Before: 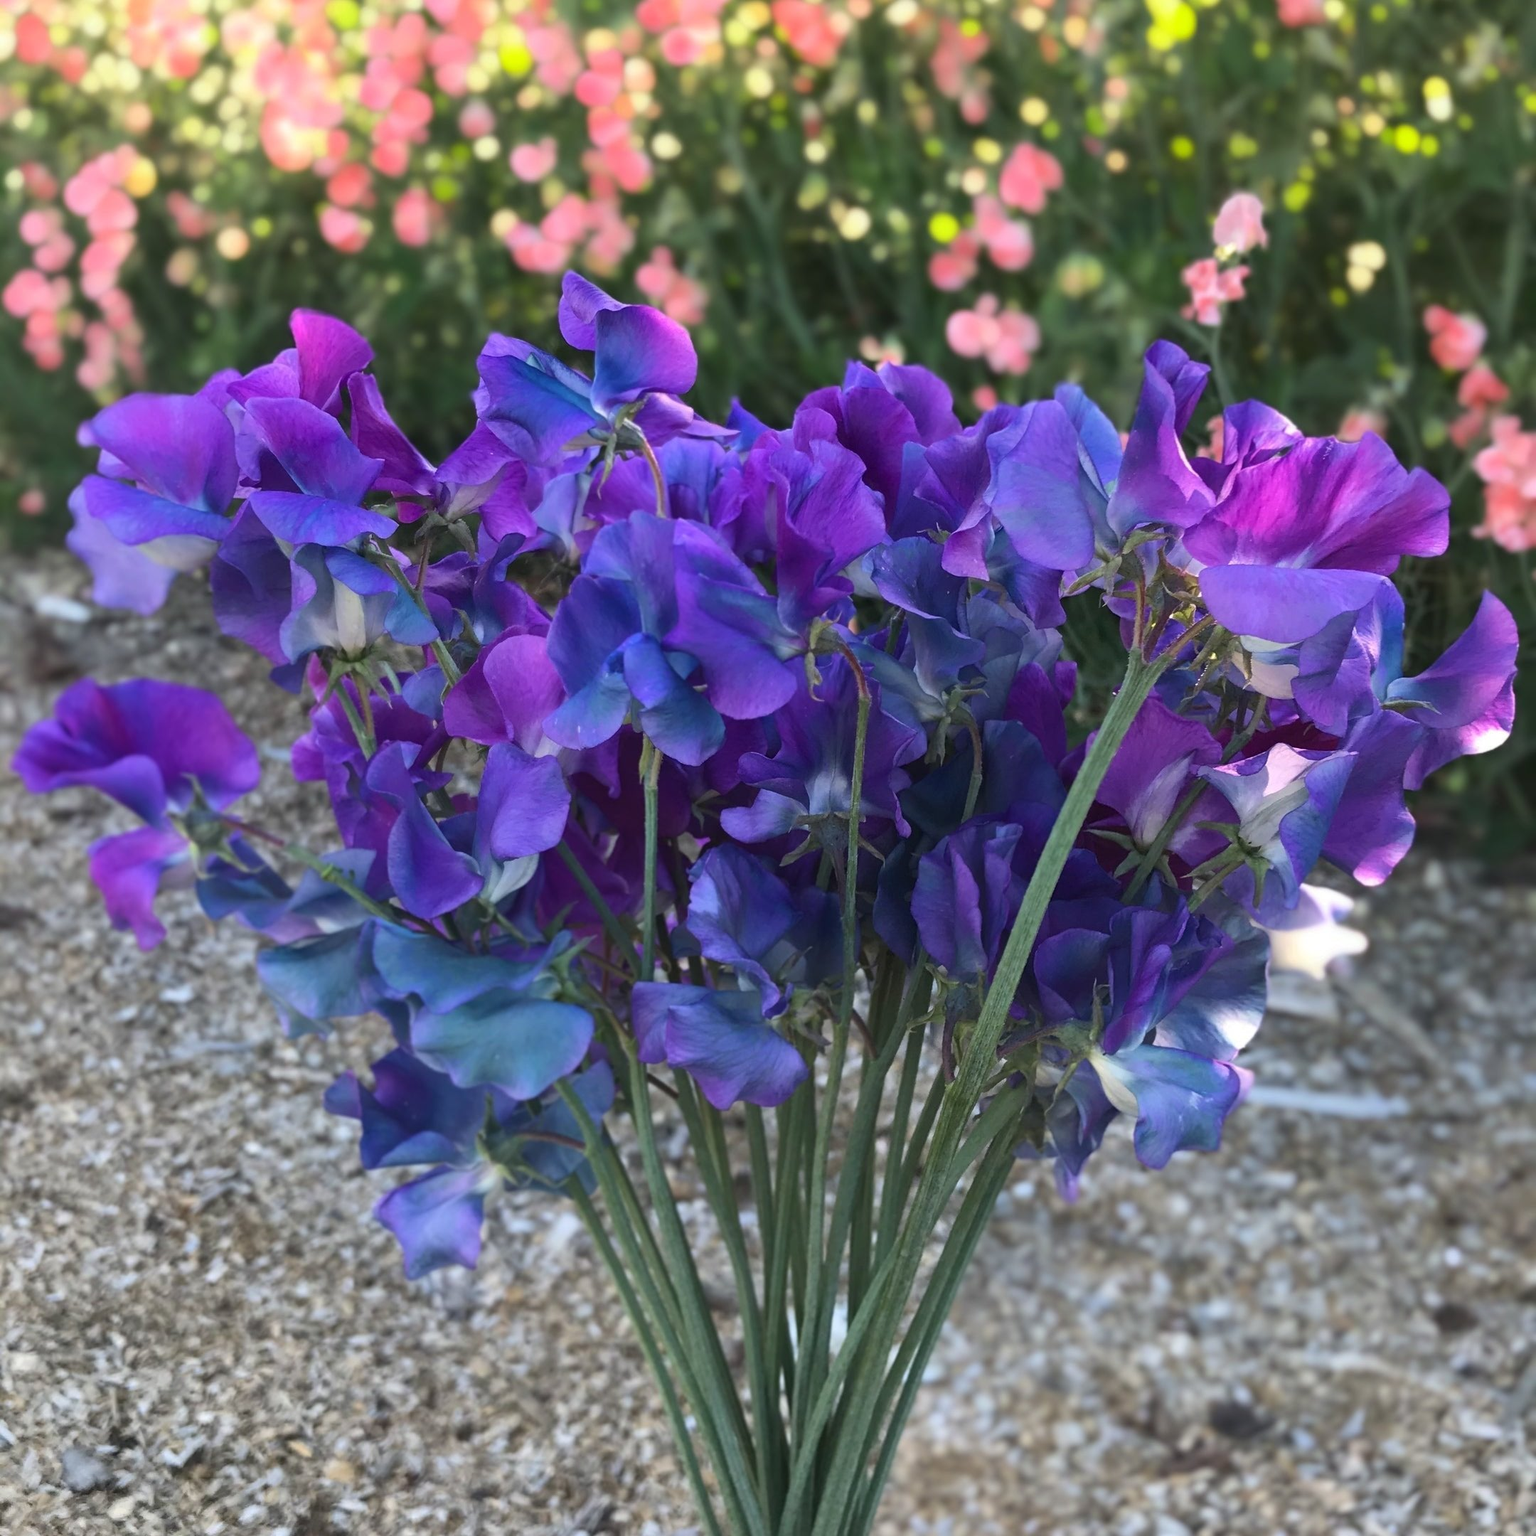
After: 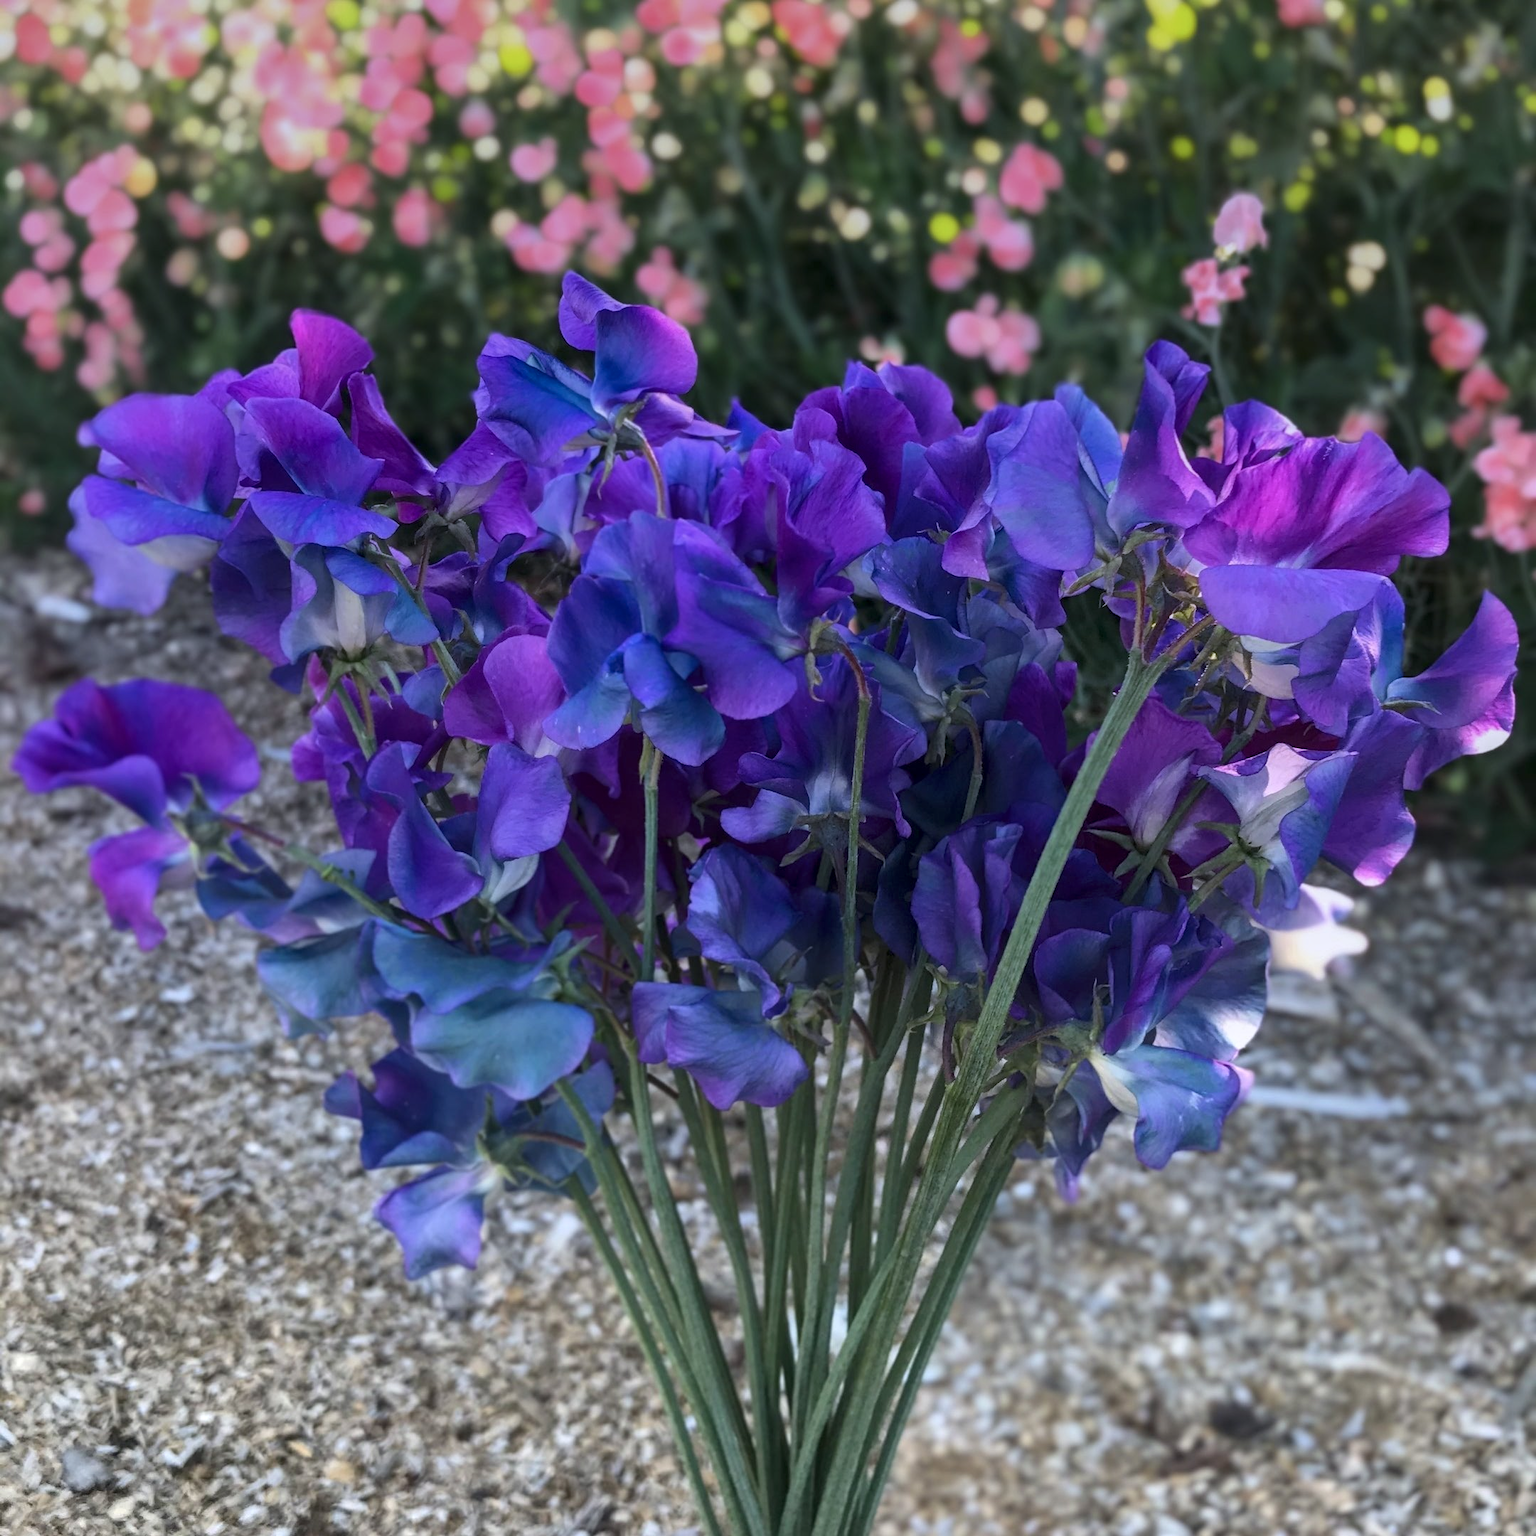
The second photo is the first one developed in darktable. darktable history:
tone equalizer: on, module defaults
local contrast: on, module defaults
graduated density: hue 238.83°, saturation 50%
